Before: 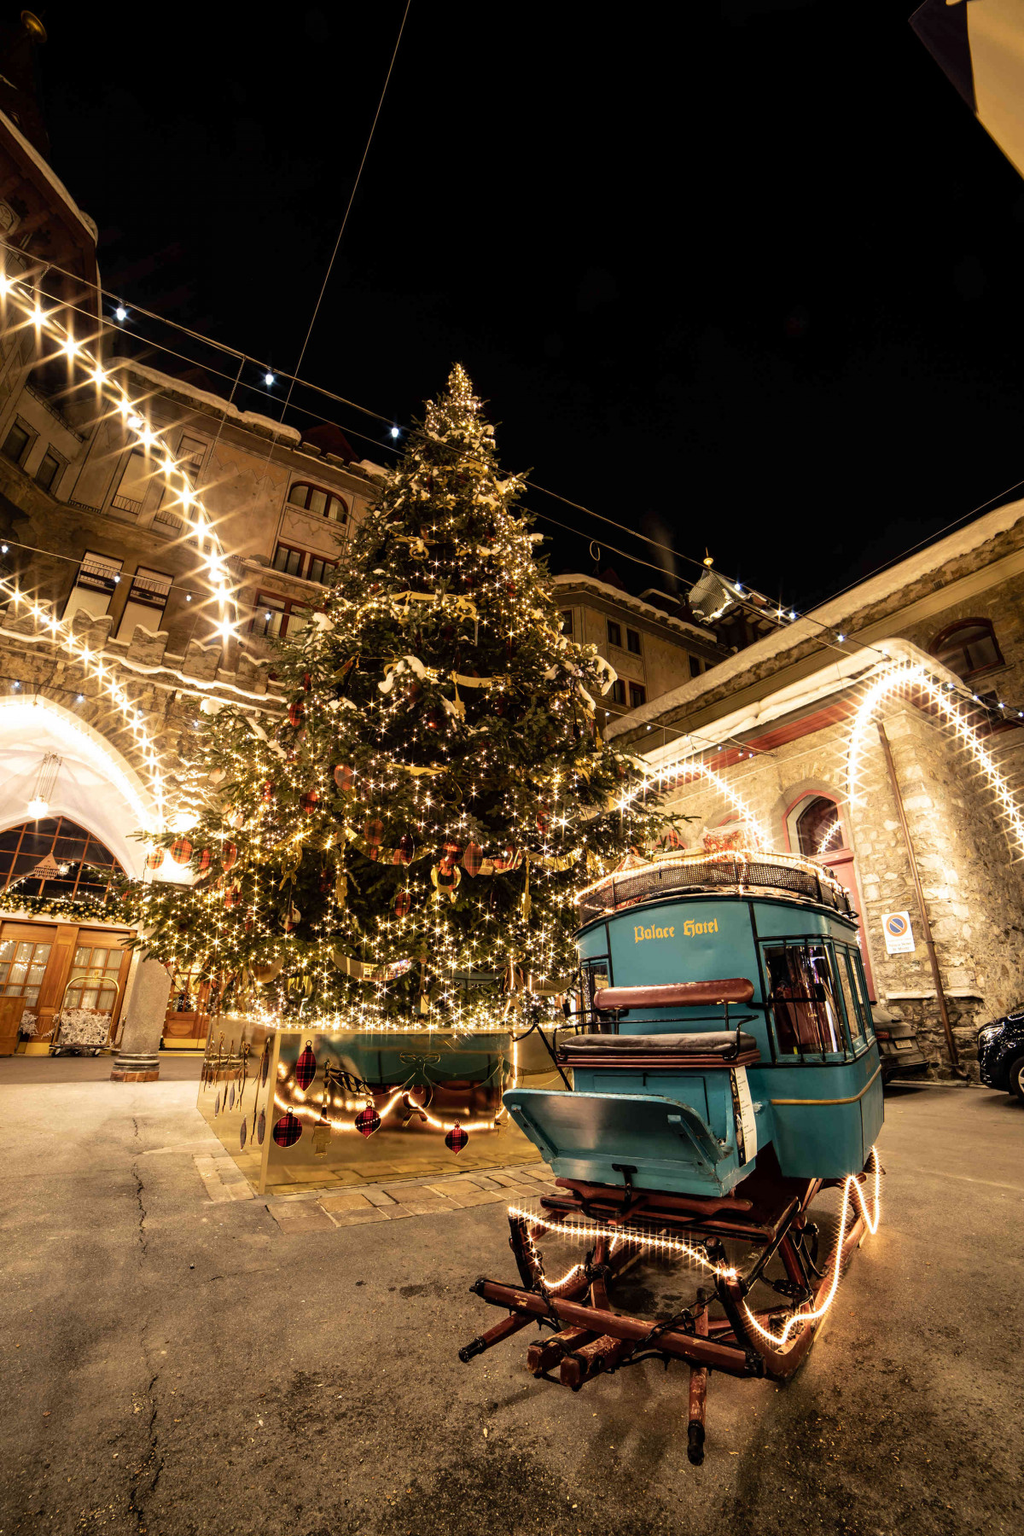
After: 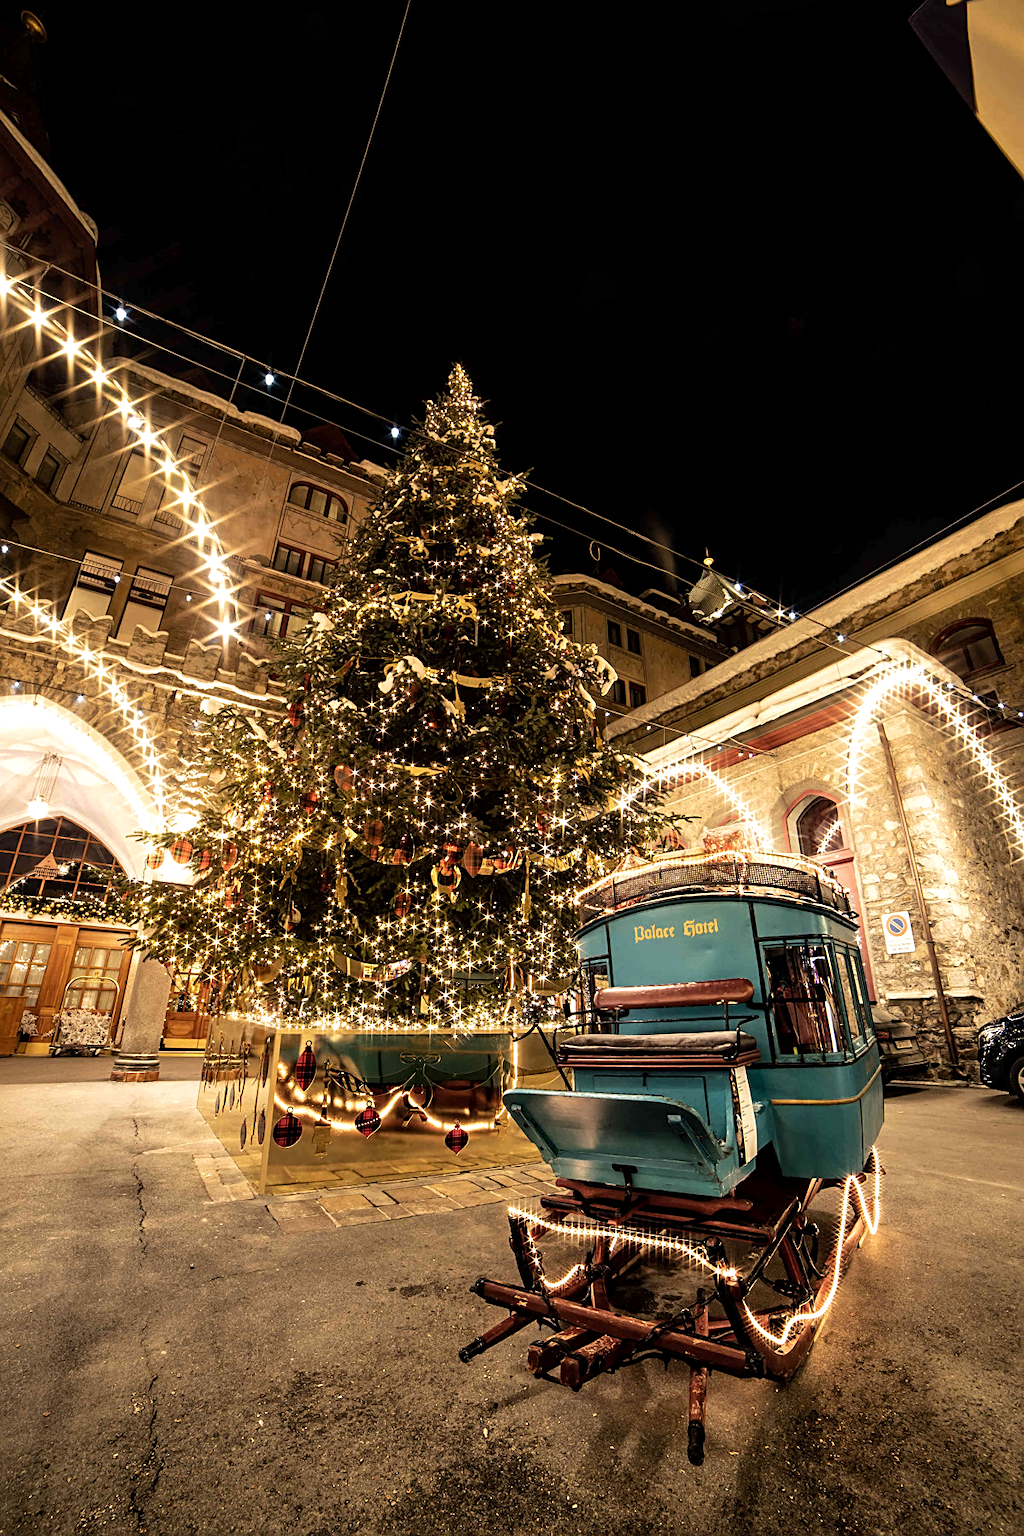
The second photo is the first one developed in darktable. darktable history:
sharpen: on, module defaults
local contrast: highlights 107%, shadows 98%, detail 119%, midtone range 0.2
